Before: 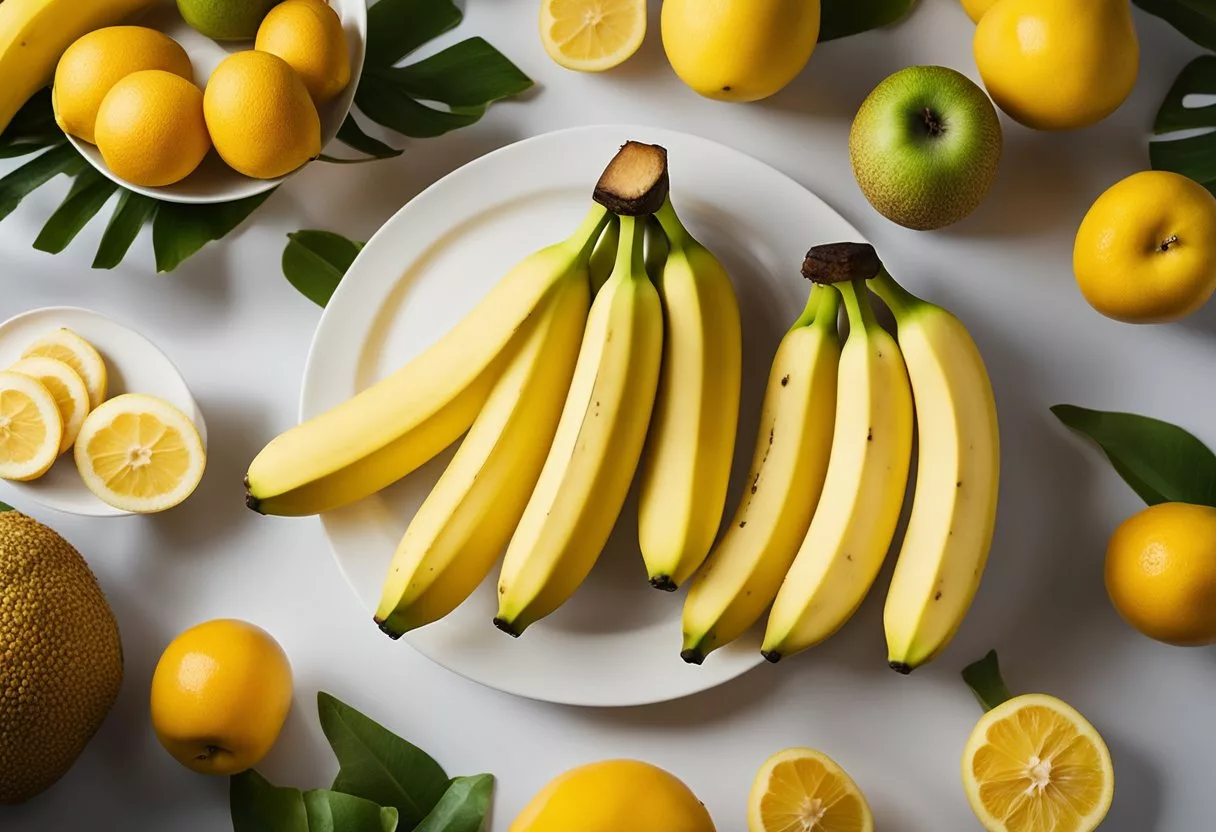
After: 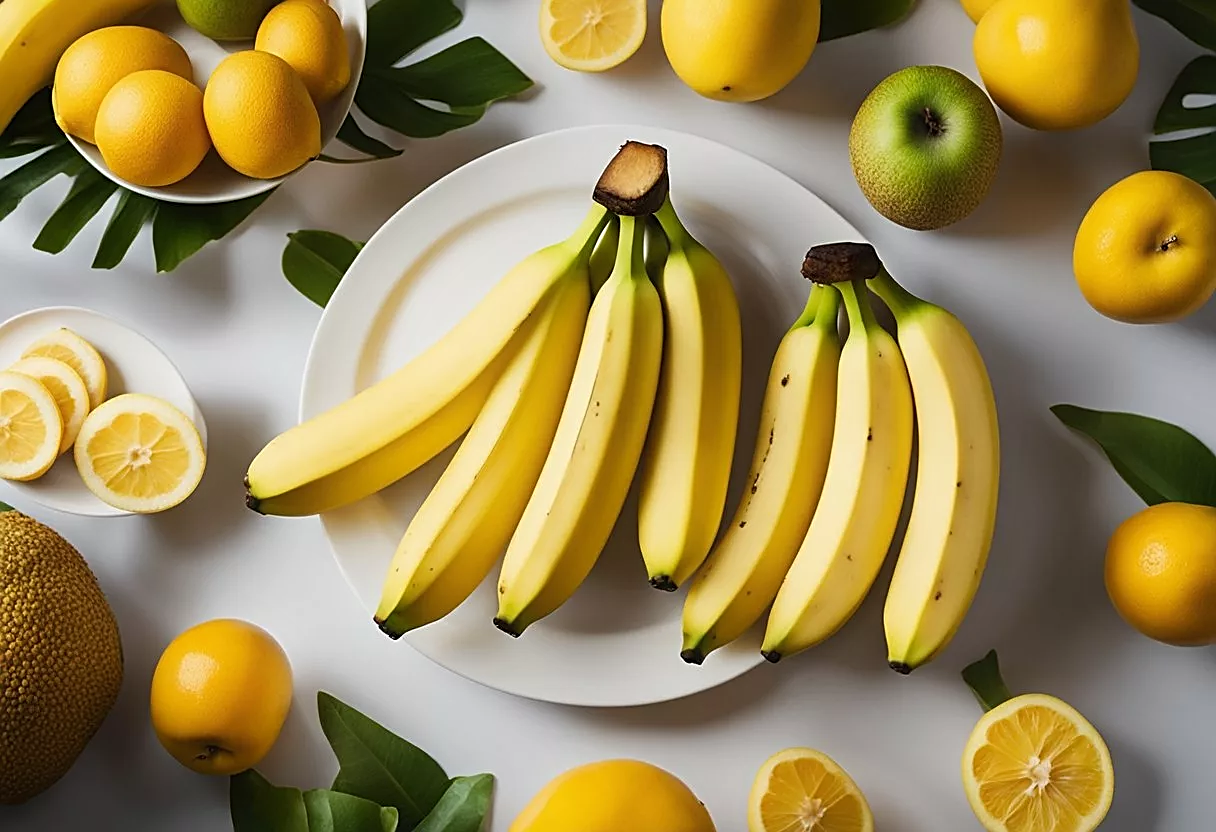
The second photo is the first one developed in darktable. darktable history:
contrast equalizer: y [[0.5, 0.5, 0.468, 0.5, 0.5, 0.5], [0.5 ×6], [0.5 ×6], [0 ×6], [0 ×6]]
sharpen: on, module defaults
